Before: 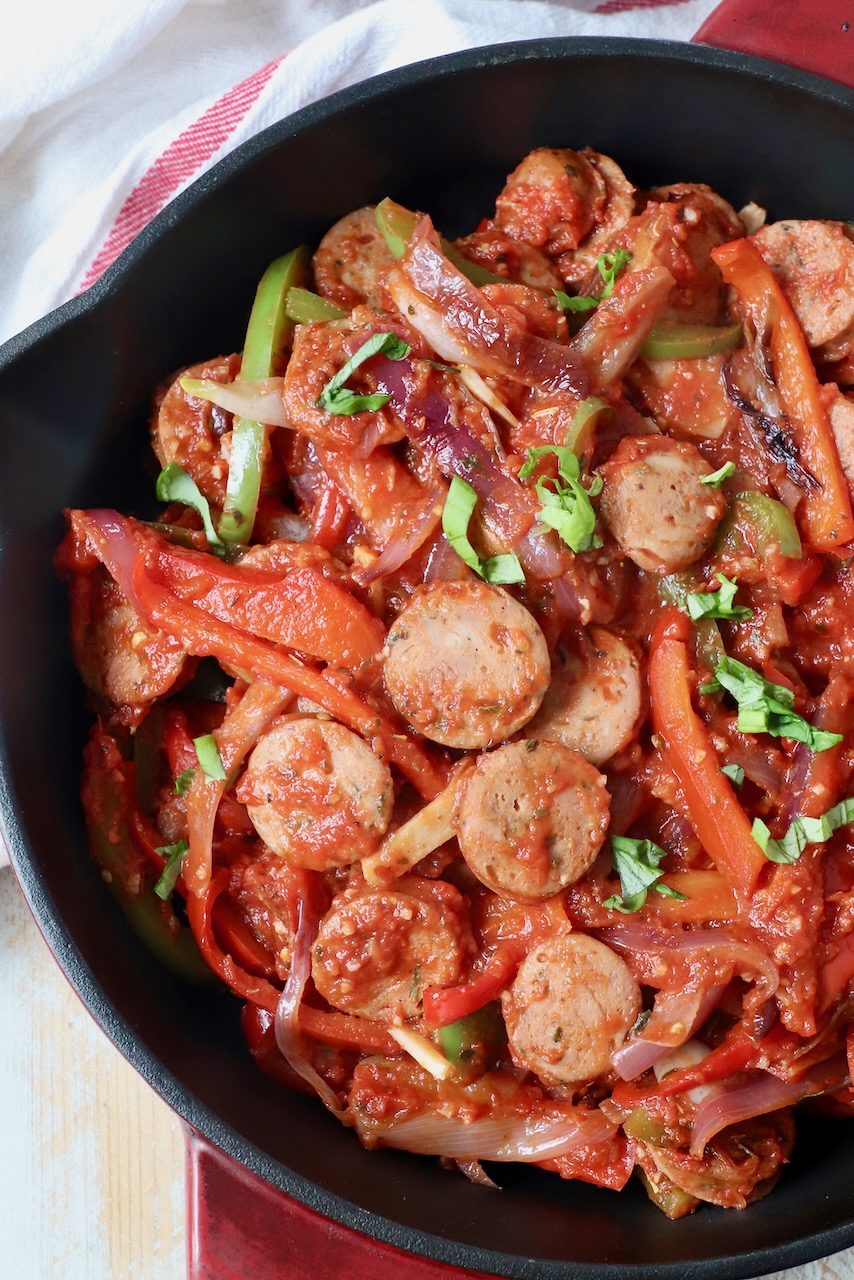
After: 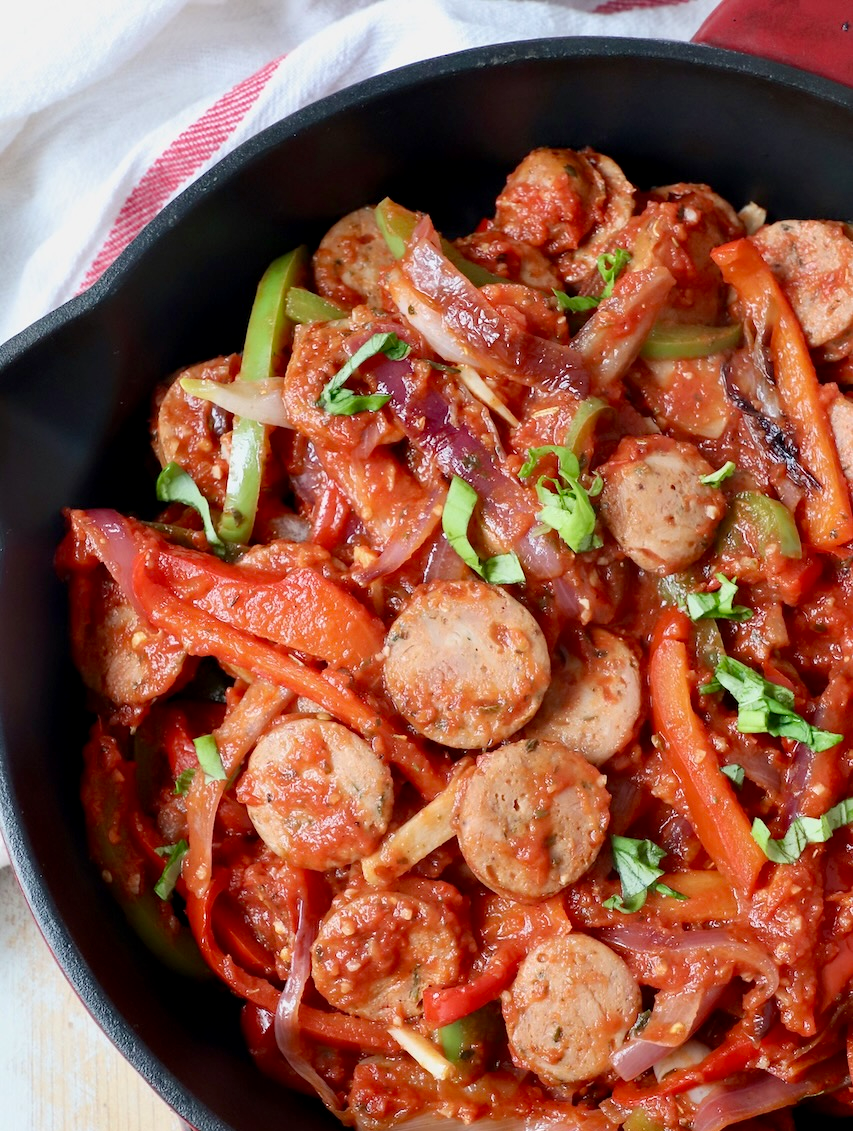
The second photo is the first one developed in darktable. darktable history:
crop and rotate: top 0%, bottom 11.581%
